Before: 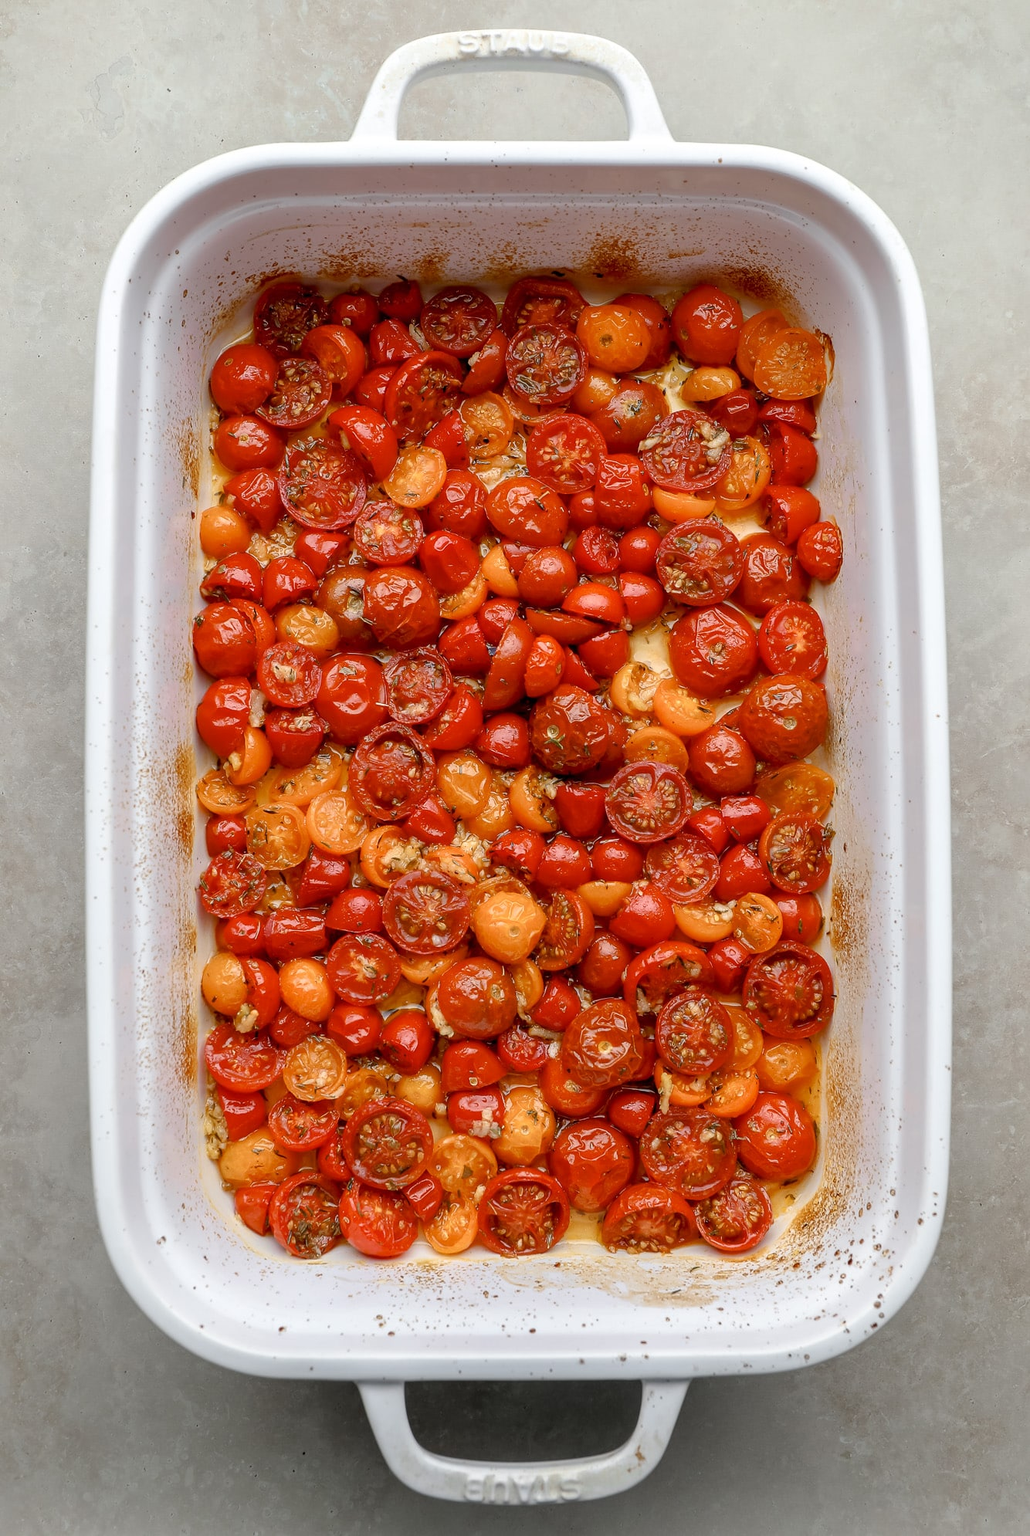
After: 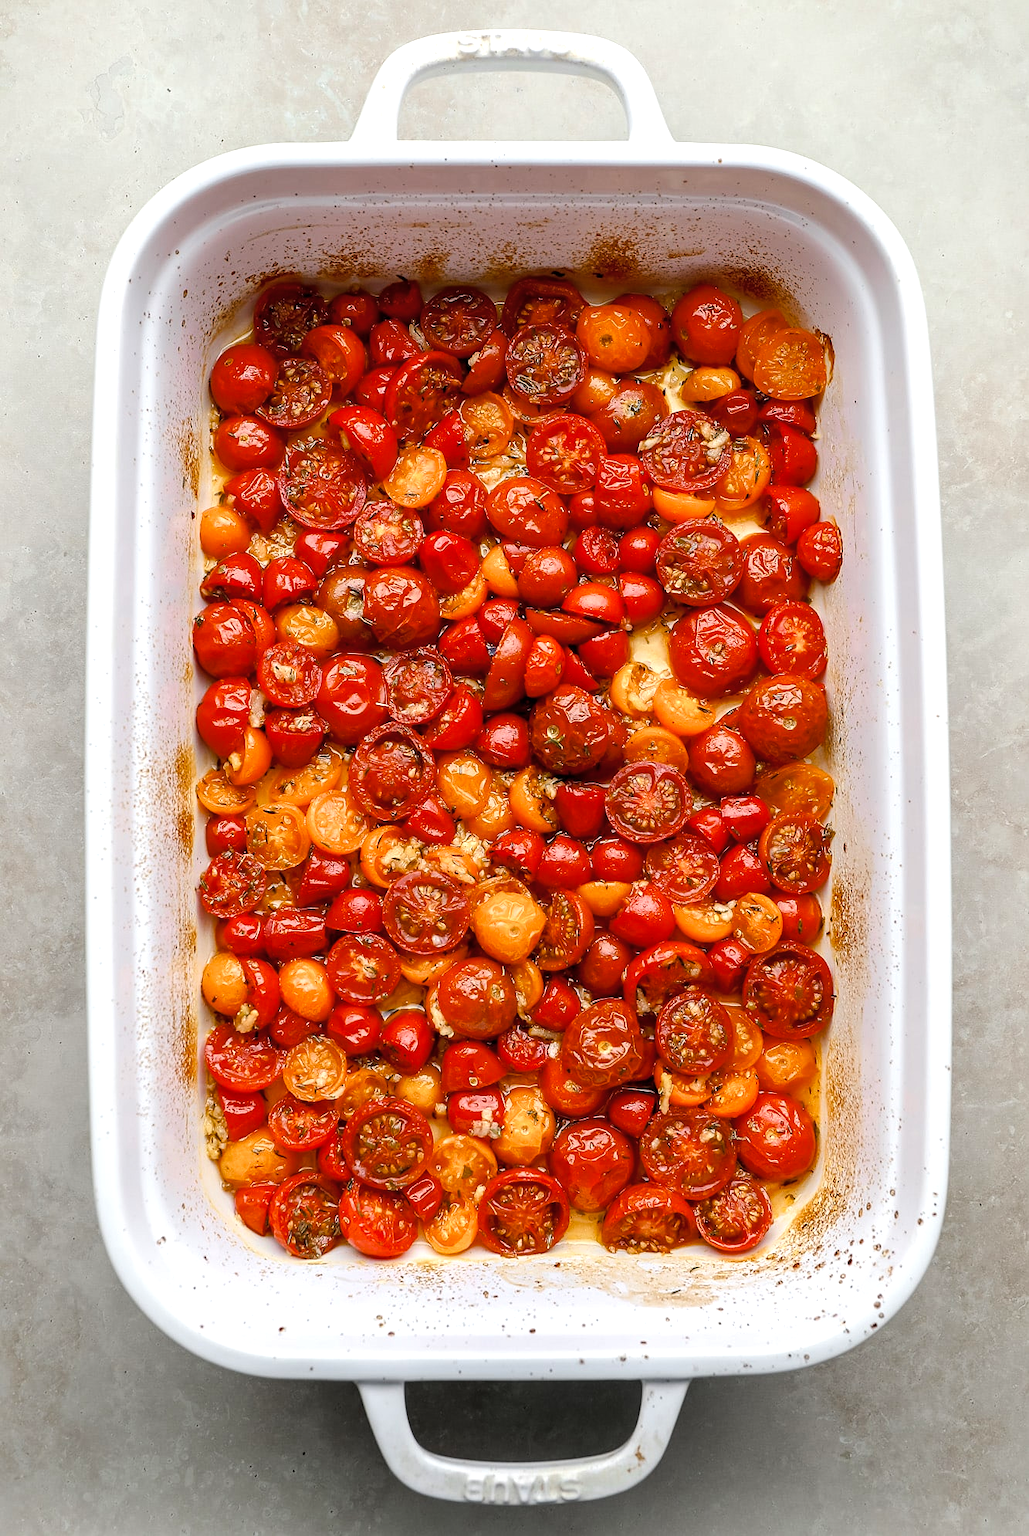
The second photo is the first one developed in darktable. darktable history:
sharpen: radius 1.272, amount 0.305, threshold 0
exposure: compensate highlight preservation false
base curve: curves: ch0 [(0, 0) (0.472, 0.508) (1, 1)]
tone equalizer: -8 EV -0.417 EV, -7 EV -0.389 EV, -6 EV -0.333 EV, -5 EV -0.222 EV, -3 EV 0.222 EV, -2 EV 0.333 EV, -1 EV 0.389 EV, +0 EV 0.417 EV, edges refinement/feathering 500, mask exposure compensation -1.57 EV, preserve details no
color balance rgb: shadows fall-off 101%, linear chroma grading › mid-tones 7.63%, perceptual saturation grading › mid-tones 11.68%, mask middle-gray fulcrum 22.45%, global vibrance 10.11%, saturation formula JzAzBz (2021)
